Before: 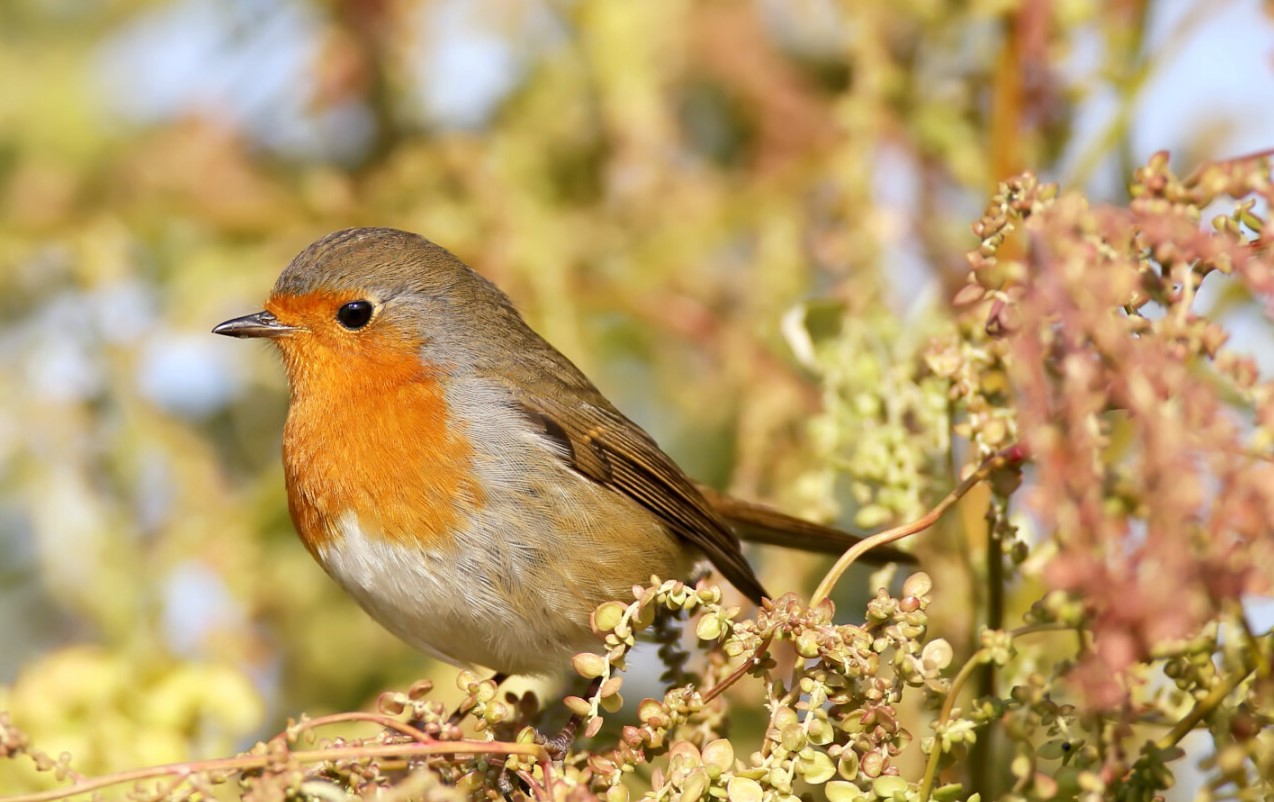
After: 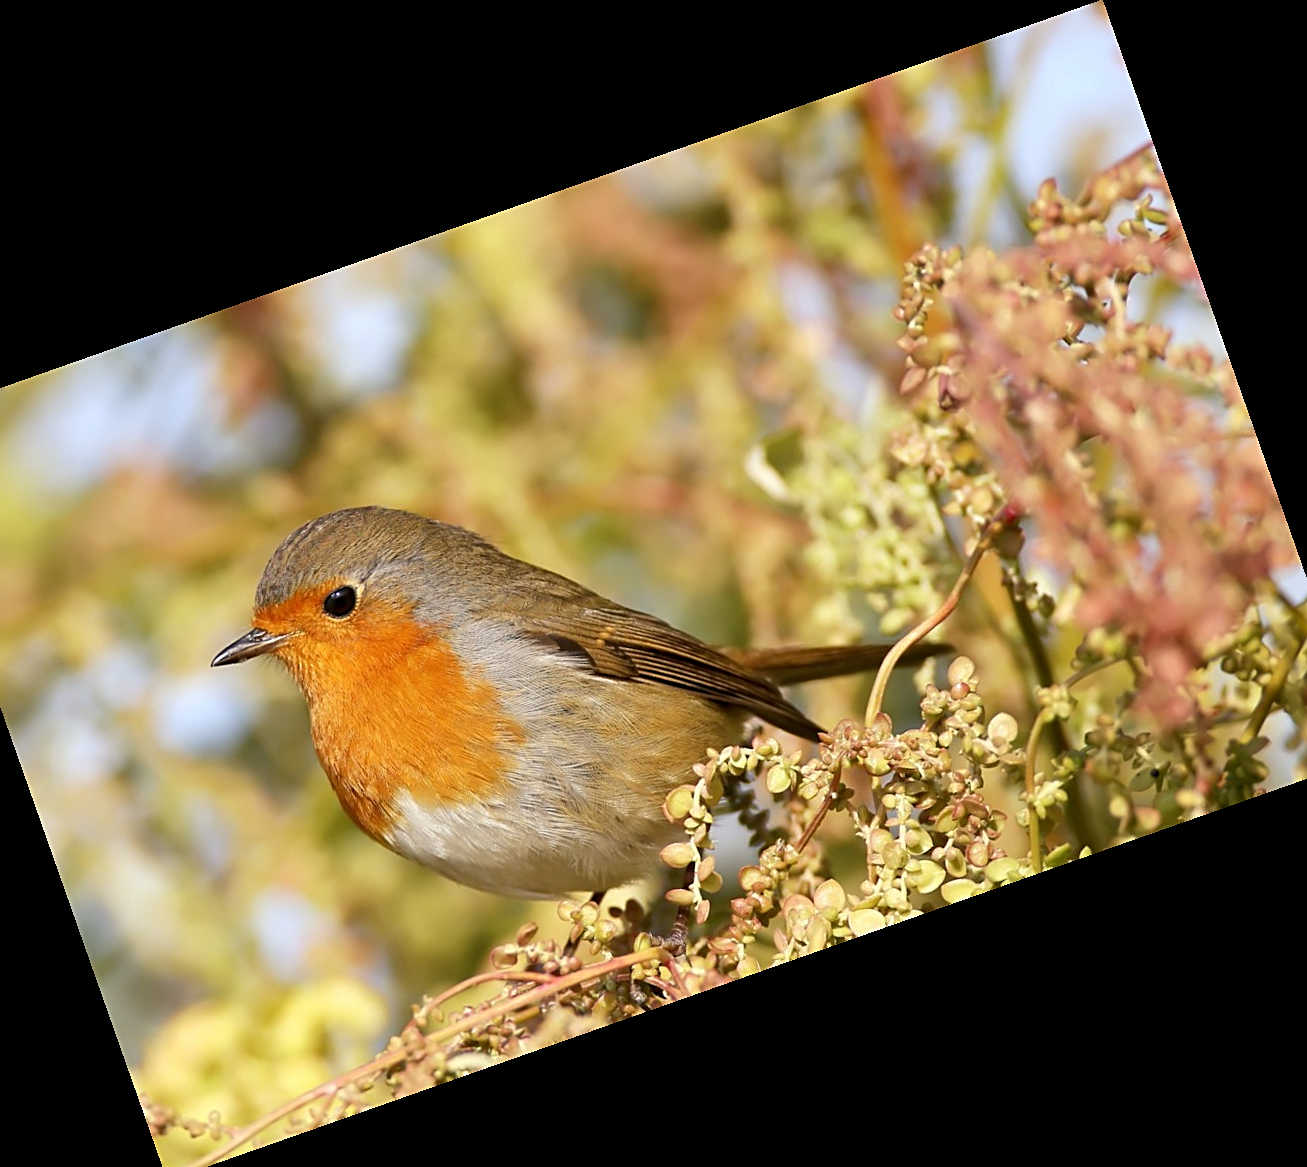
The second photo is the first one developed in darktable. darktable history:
crop and rotate: angle 19.43°, left 6.812%, right 4.125%, bottom 1.087%
sharpen: on, module defaults
